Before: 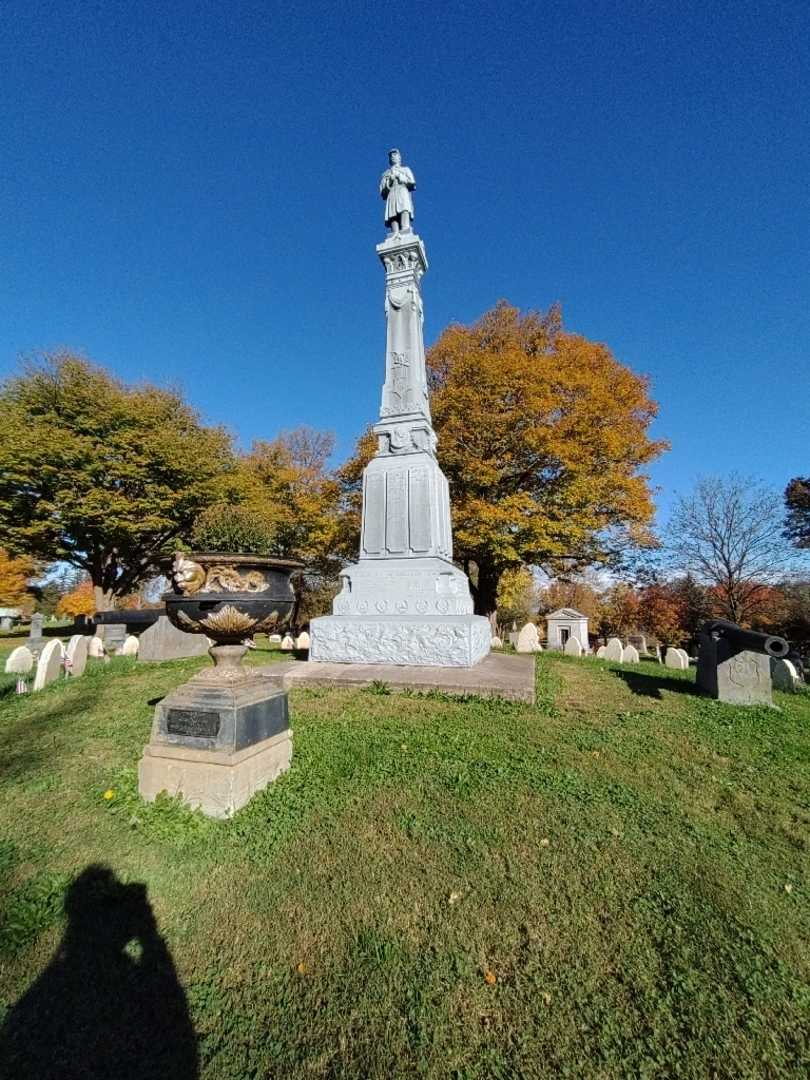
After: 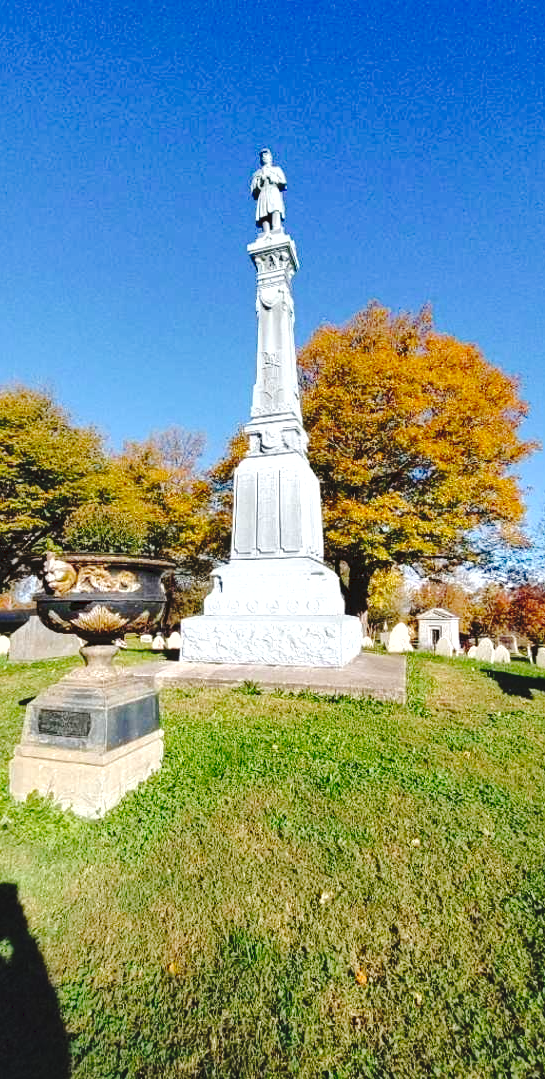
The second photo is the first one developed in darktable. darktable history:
tone curve: curves: ch0 [(0, 0) (0.003, 0.031) (0.011, 0.033) (0.025, 0.038) (0.044, 0.049) (0.069, 0.059) (0.1, 0.071) (0.136, 0.093) (0.177, 0.142) (0.224, 0.204) (0.277, 0.292) (0.335, 0.387) (0.399, 0.484) (0.468, 0.567) (0.543, 0.643) (0.623, 0.712) (0.709, 0.776) (0.801, 0.837) (0.898, 0.903) (1, 1)], preserve colors none
crop and rotate: left 15.943%, right 16.729%
shadows and highlights: on, module defaults
levels: levels [0, 0.43, 0.859]
